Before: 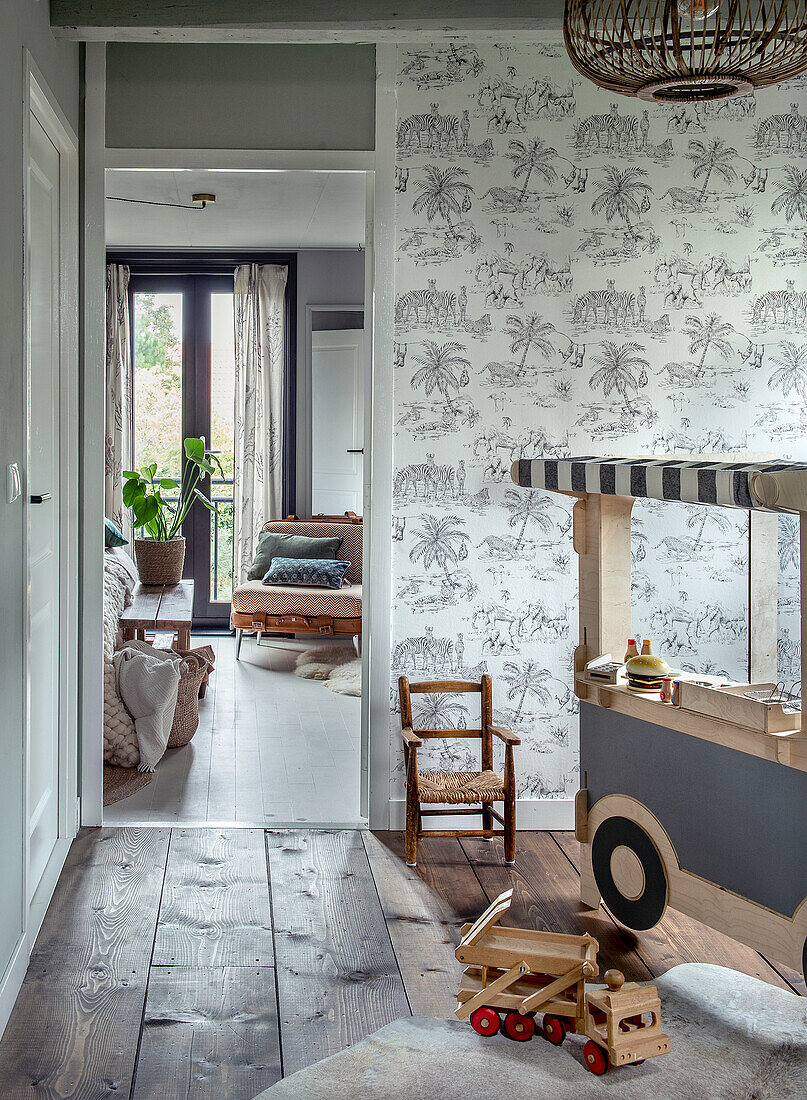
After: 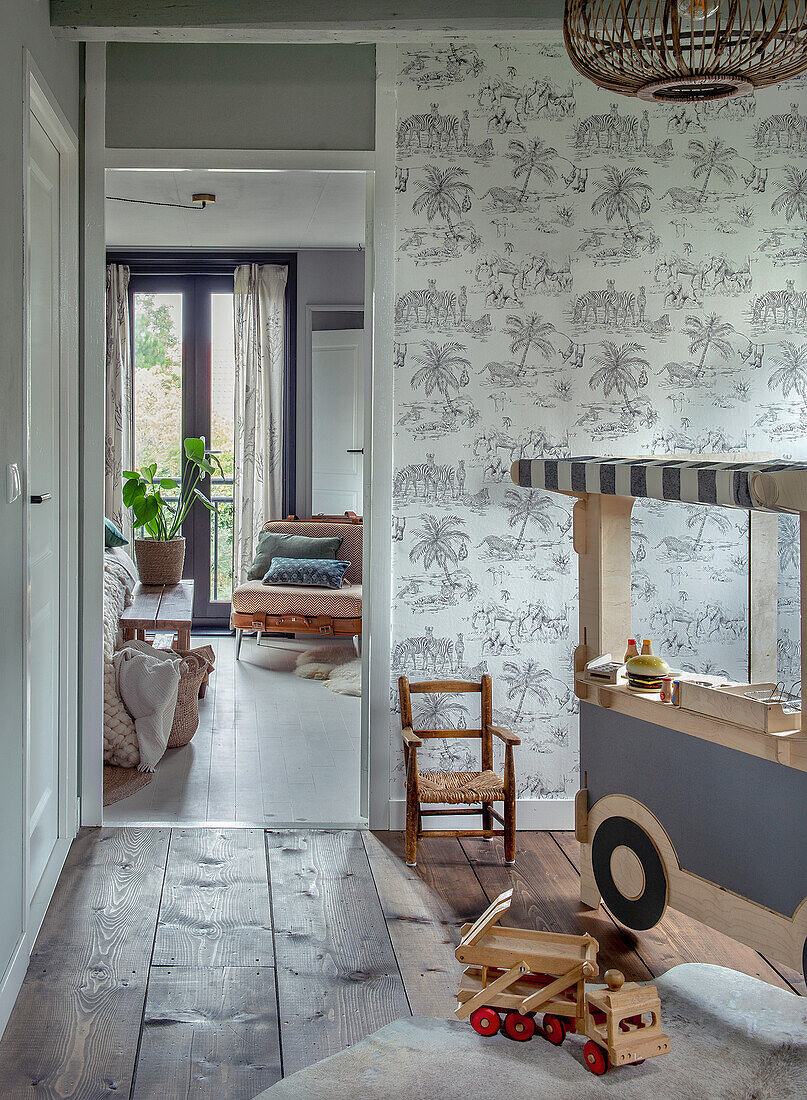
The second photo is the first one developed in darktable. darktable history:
shadows and highlights: highlights -59.95
